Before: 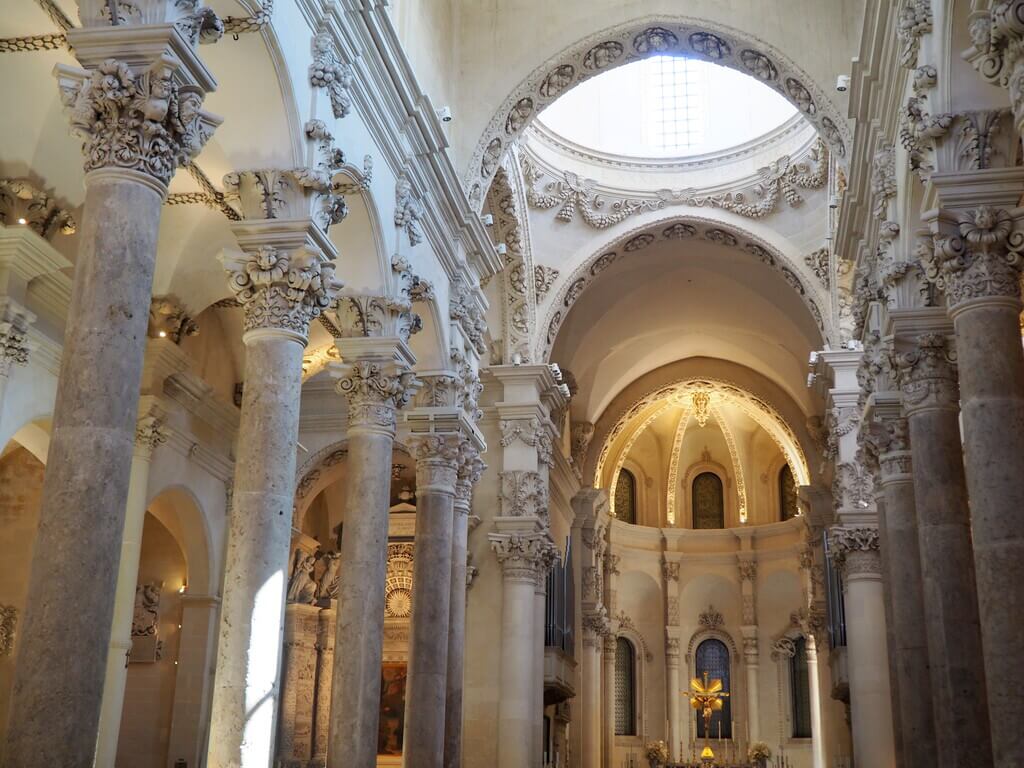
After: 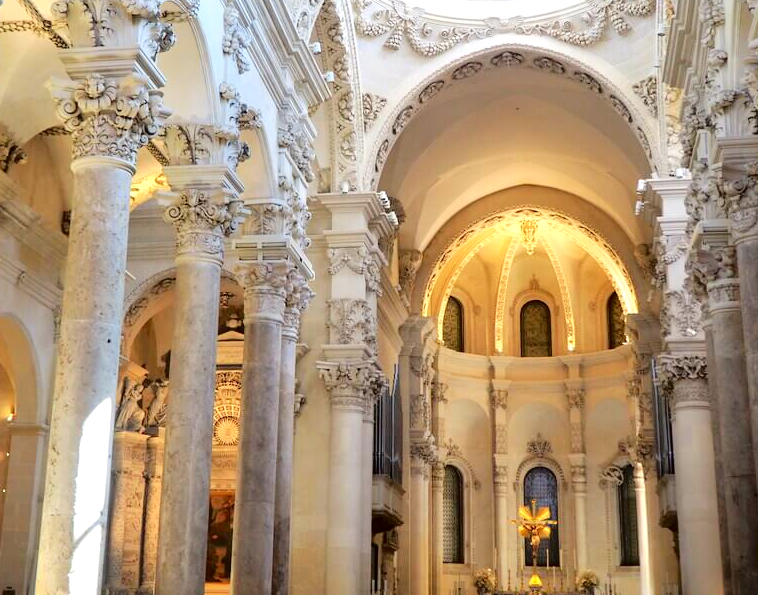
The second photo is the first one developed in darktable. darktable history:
crop: left 16.846%, top 22.477%, right 9.077%
exposure: black level correction 0.001, exposure 0.499 EV, compensate exposure bias true, compensate highlight preservation false
tone curve: curves: ch0 [(0, 0) (0.058, 0.039) (0.168, 0.123) (0.282, 0.327) (0.45, 0.534) (0.676, 0.751) (0.89, 0.919) (1, 1)]; ch1 [(0, 0) (0.094, 0.081) (0.285, 0.299) (0.385, 0.403) (0.447, 0.455) (0.495, 0.496) (0.544, 0.552) (0.589, 0.612) (0.722, 0.728) (1, 1)]; ch2 [(0, 0) (0.257, 0.217) (0.43, 0.421) (0.498, 0.507) (0.531, 0.544) (0.56, 0.579) (0.625, 0.66) (1, 1)], color space Lab, independent channels, preserve colors none
